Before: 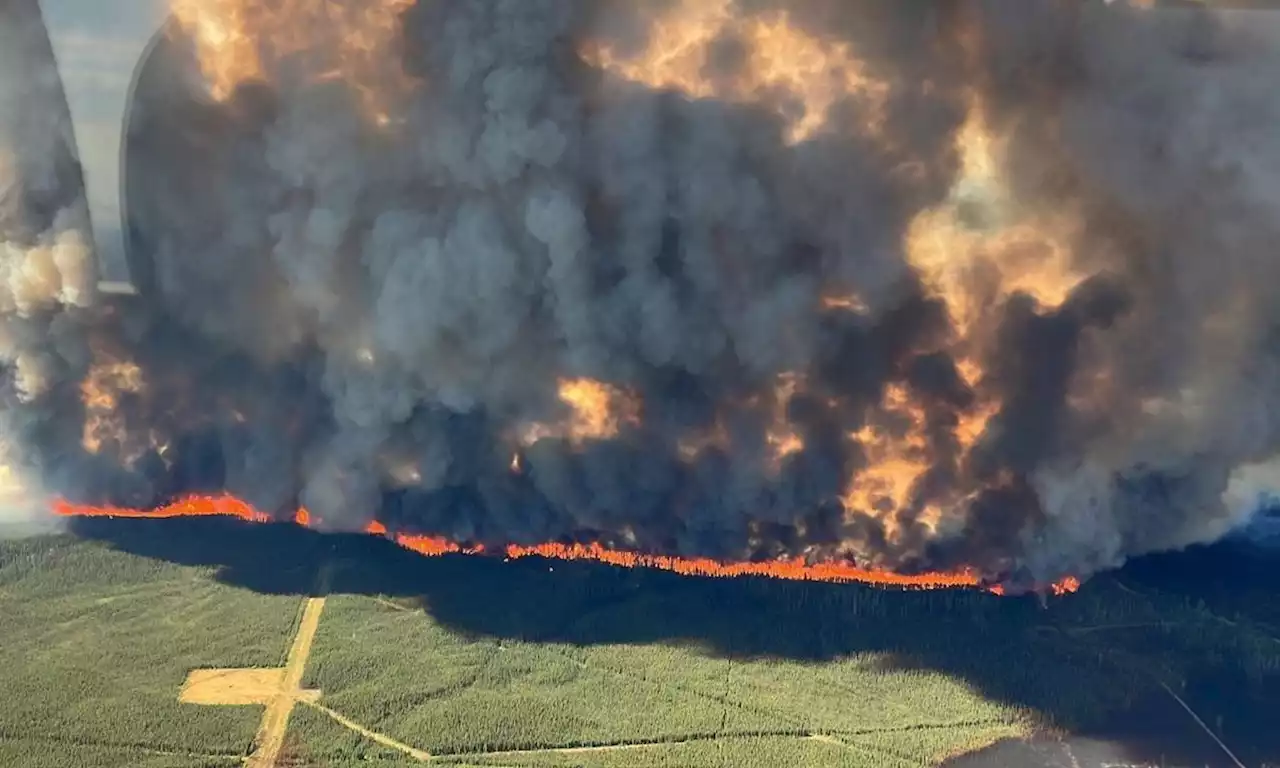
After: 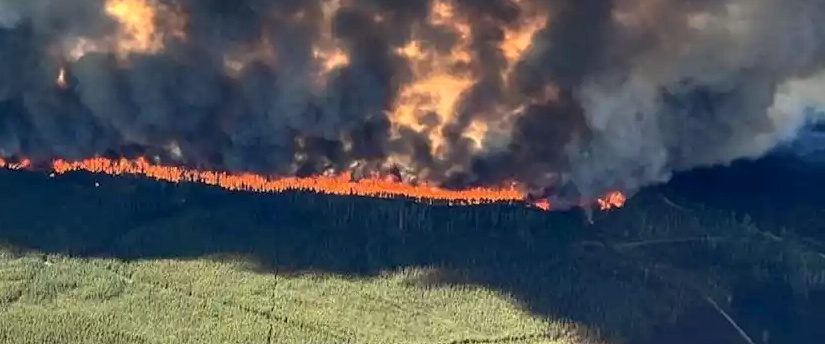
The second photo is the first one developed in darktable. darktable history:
crop and rotate: left 35.509%, top 50.238%, bottom 4.934%
local contrast: detail 130%
